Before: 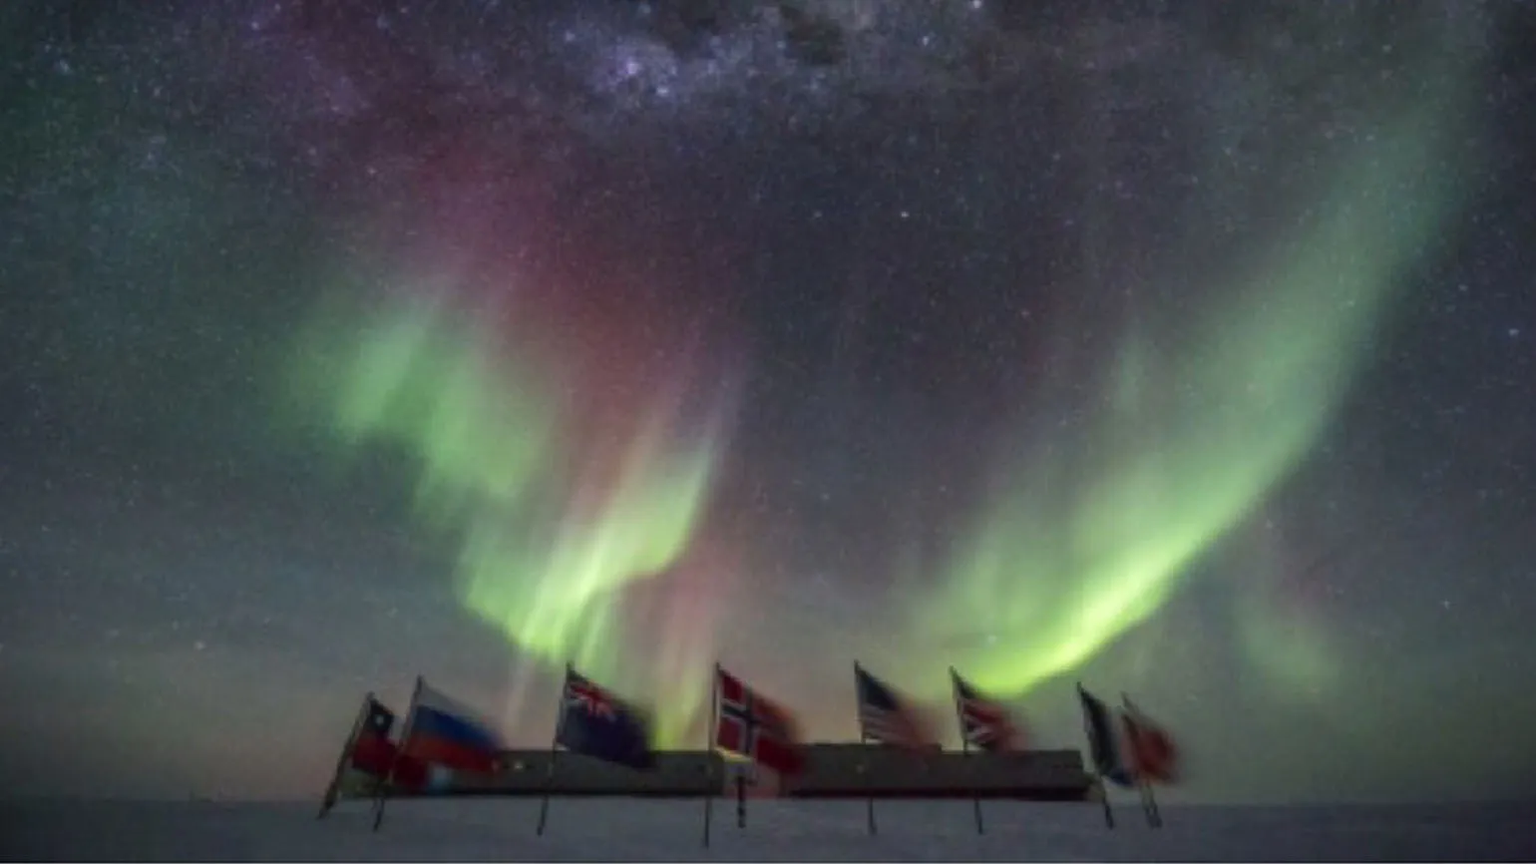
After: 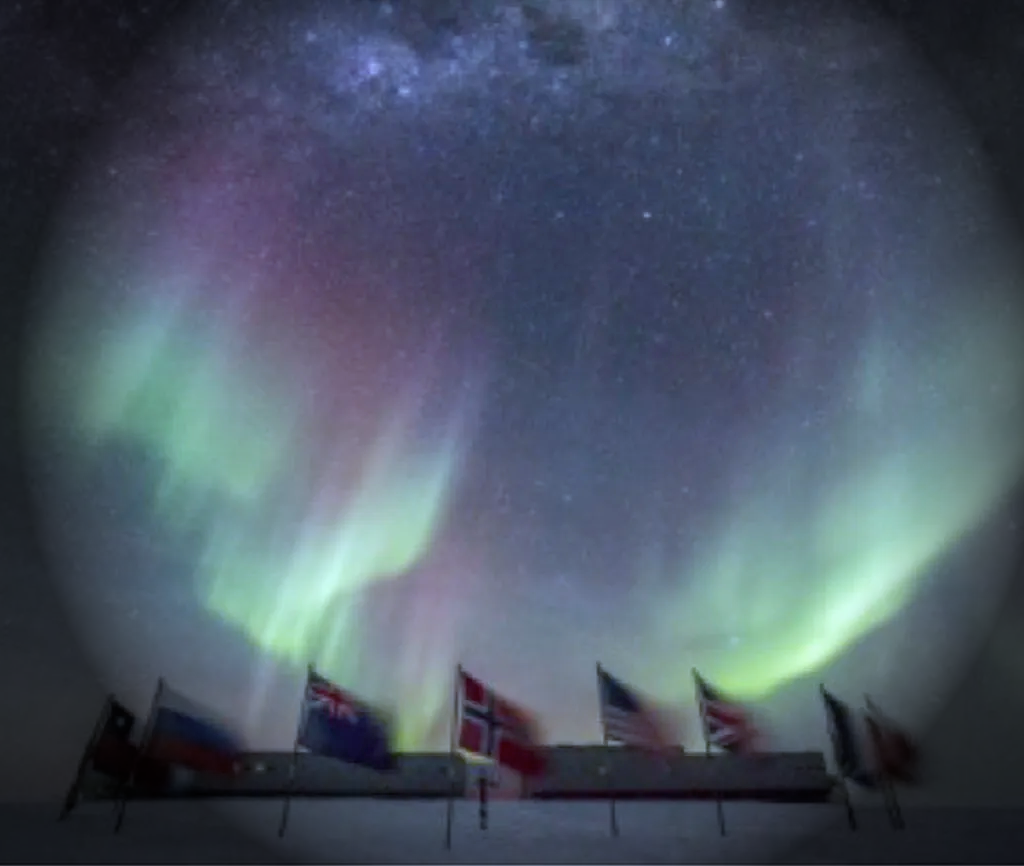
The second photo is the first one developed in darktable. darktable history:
vignetting: fall-off start 76.42%, fall-off radius 27.36%, brightness -0.872, center (0.037, -0.09), width/height ratio 0.971
white balance: red 0.871, blue 1.249
crop: left 16.899%, right 16.556%
